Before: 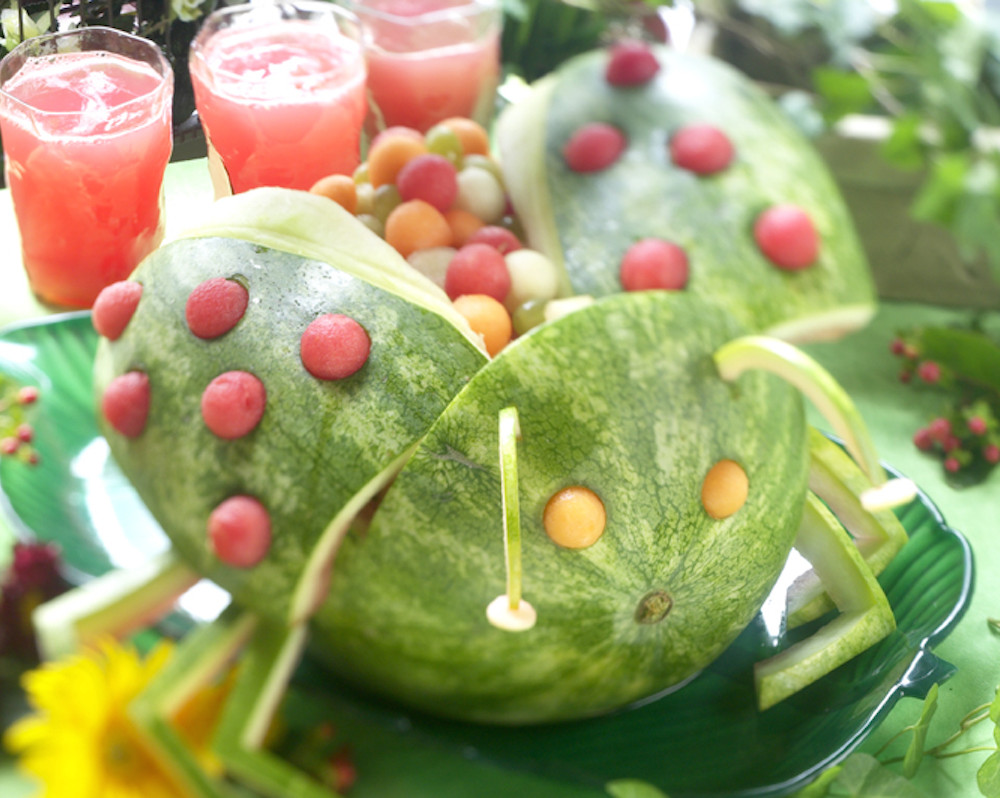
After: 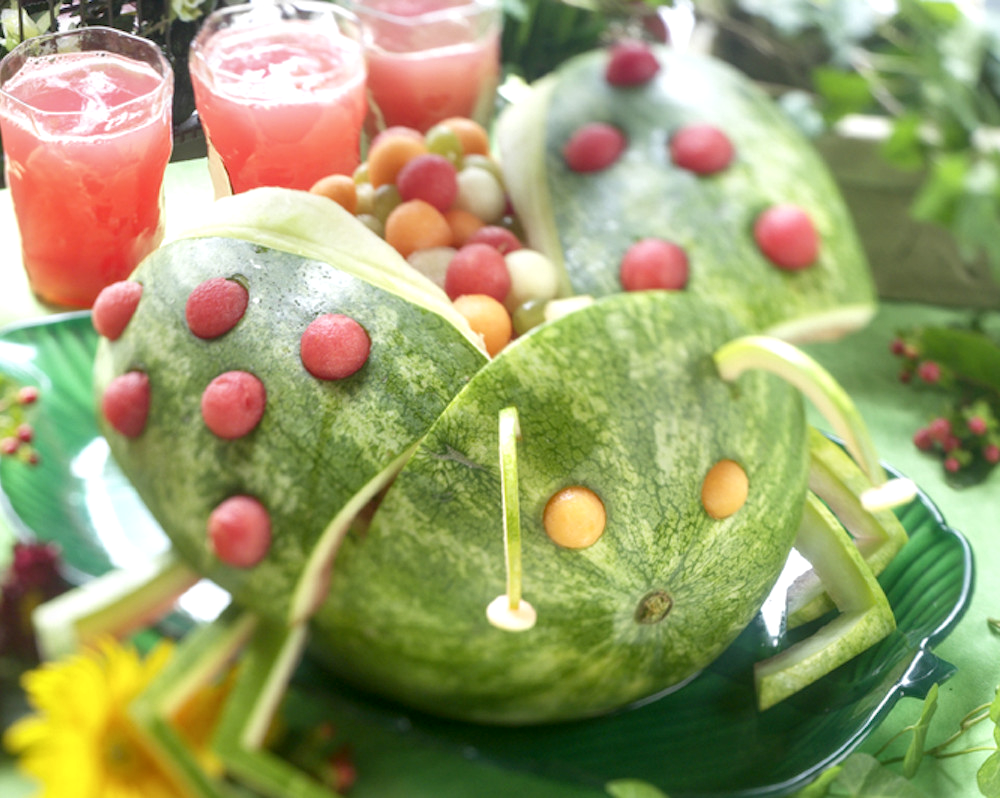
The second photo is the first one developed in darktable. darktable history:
local contrast: on, module defaults
contrast brightness saturation: saturation -0.033
